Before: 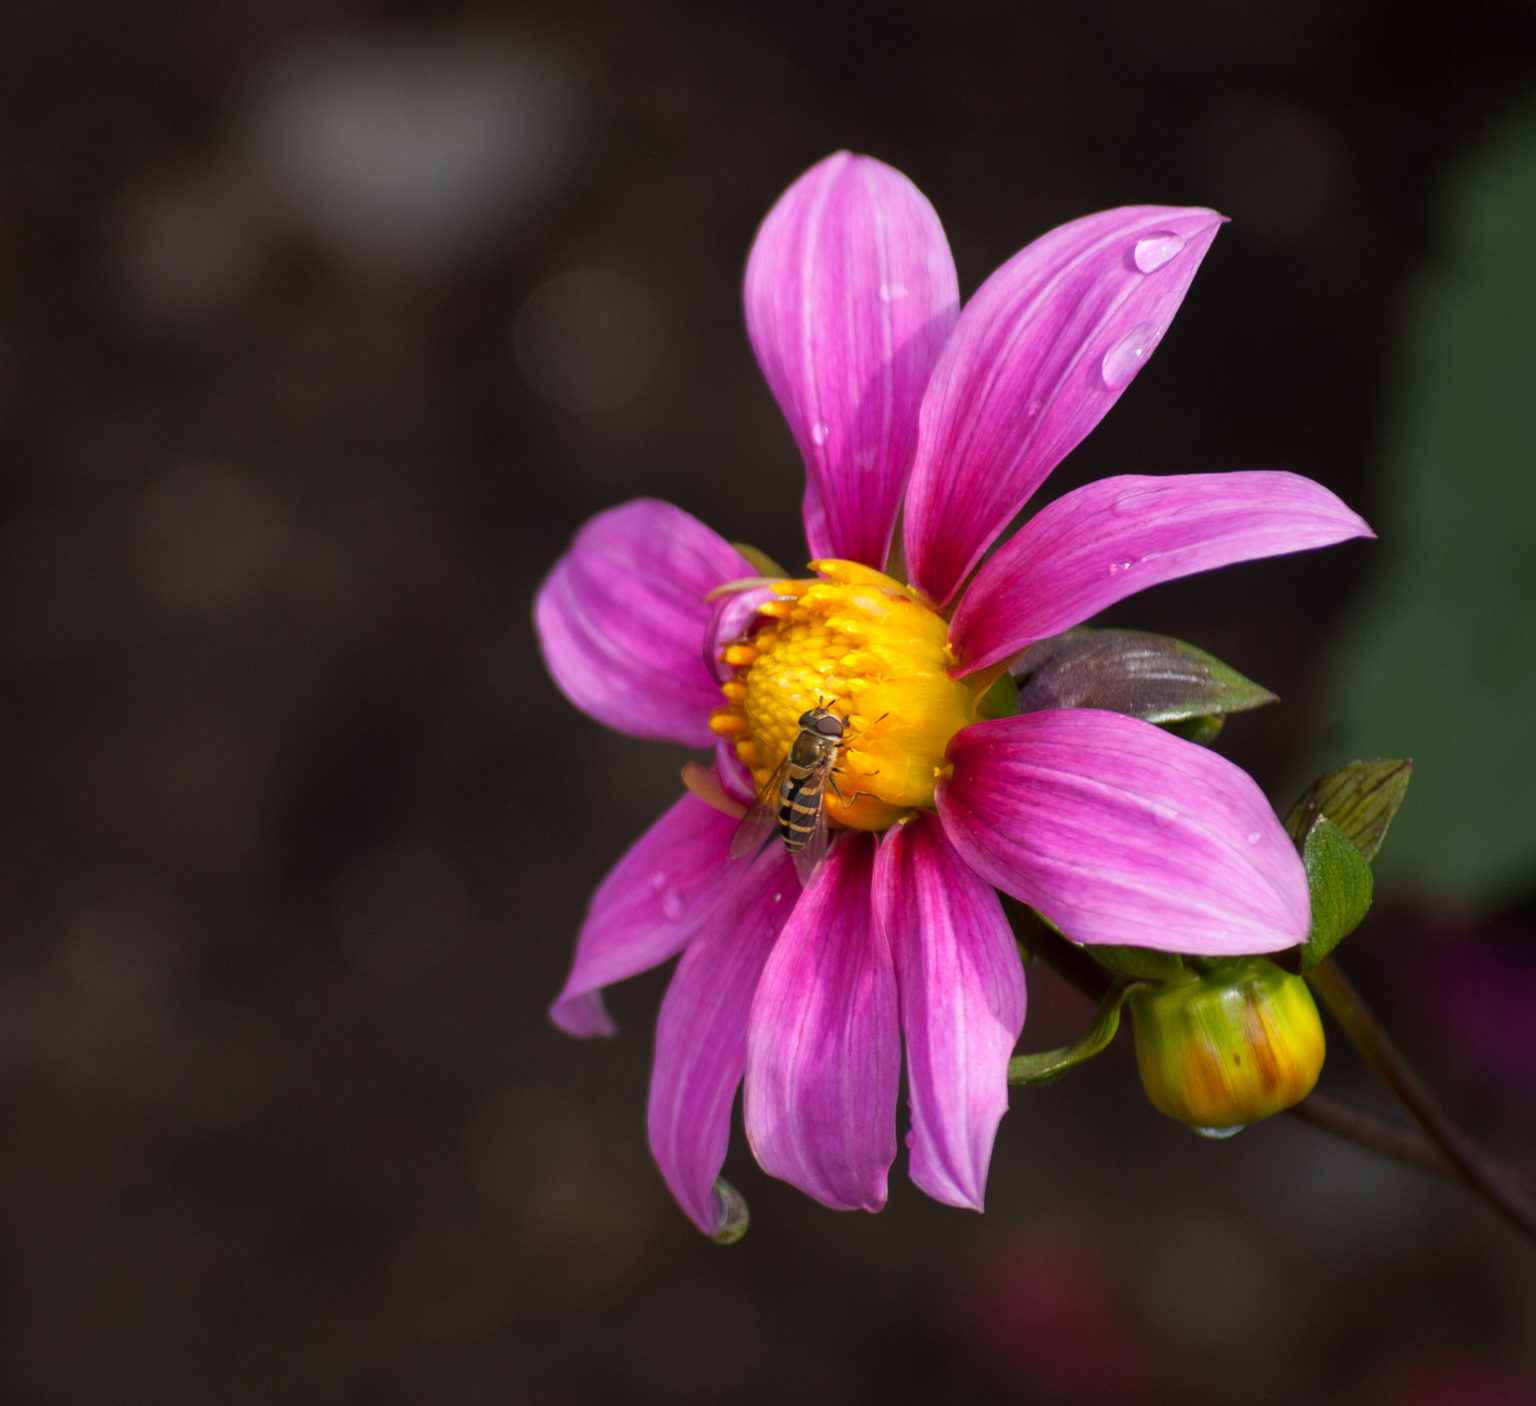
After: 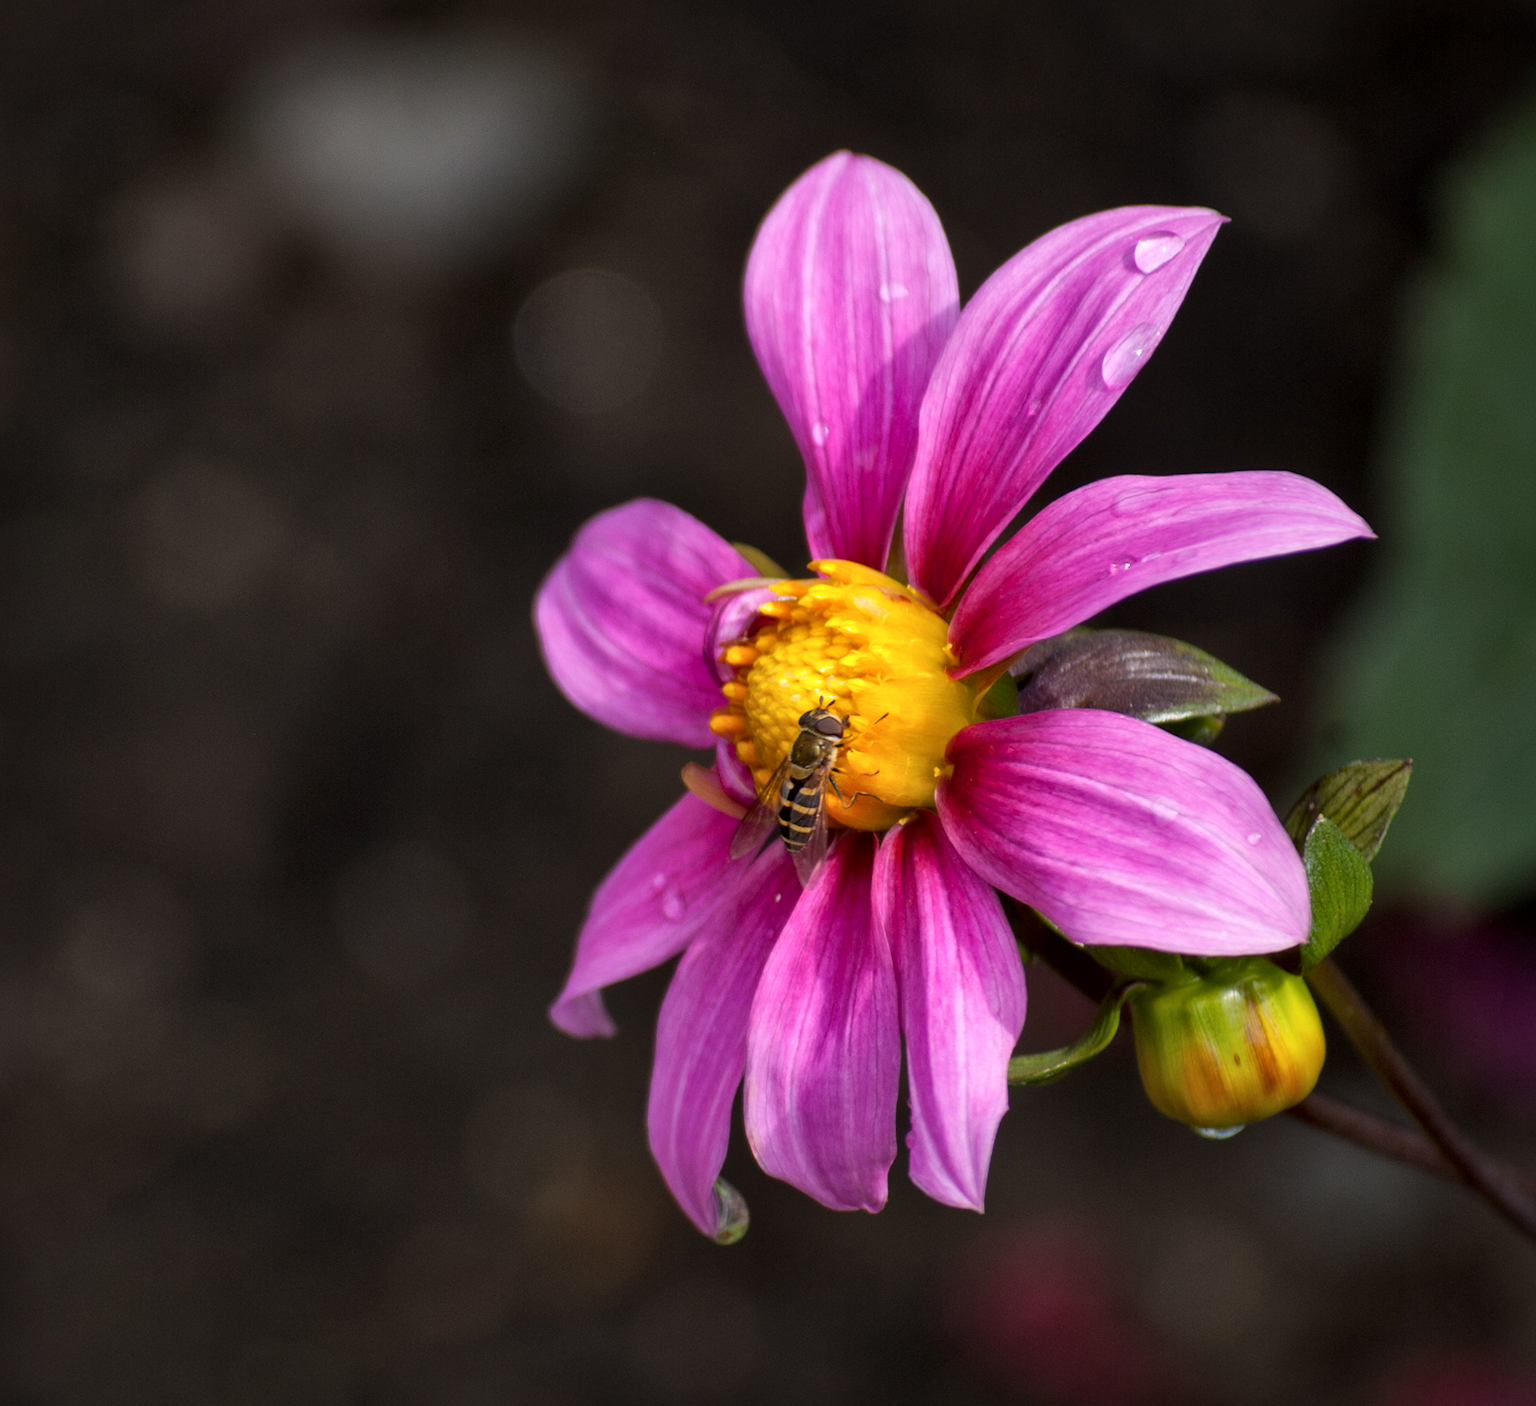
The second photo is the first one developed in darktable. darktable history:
local contrast: mode bilateral grid, contrast 20, coarseness 49, detail 143%, midtone range 0.2
